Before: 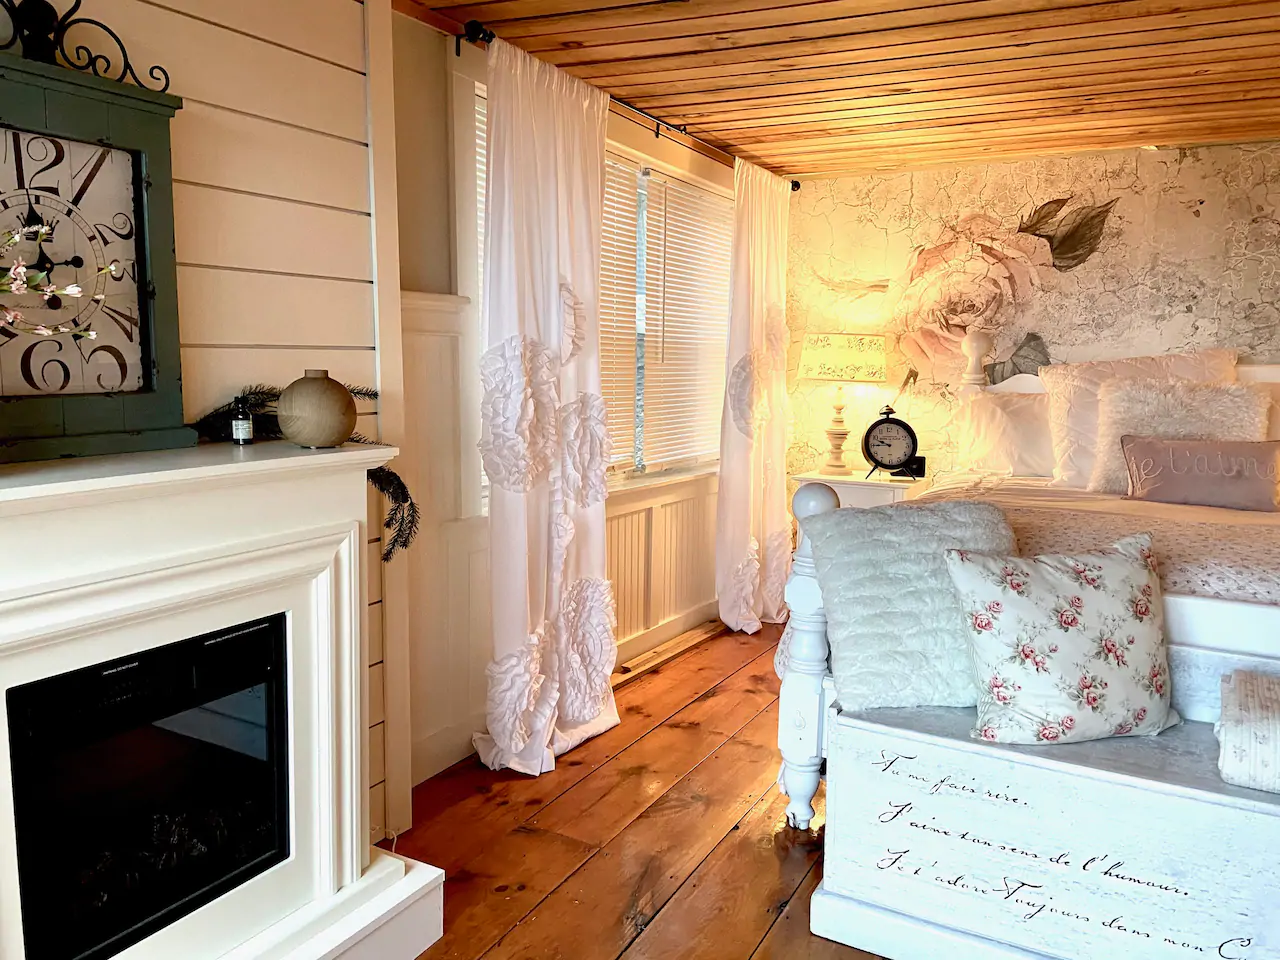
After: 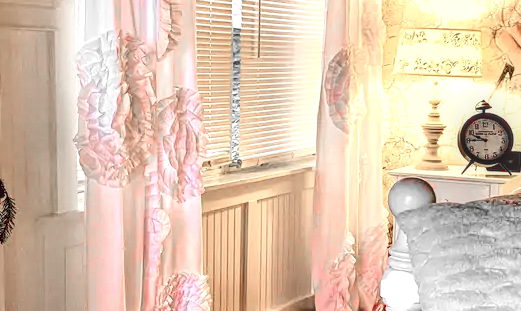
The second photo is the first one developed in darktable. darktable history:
shadows and highlights: shadows 61.11, soften with gaussian
exposure: exposure 0.212 EV, compensate exposure bias true, compensate highlight preservation false
local contrast: highlights 1%, shadows 6%, detail 134%
contrast brightness saturation: contrast 0.205, brightness 0.156, saturation 0.221
color correction: highlights b* -0.004, saturation 1.13
color zones: curves: ch1 [(0, 0.831) (0.08, 0.771) (0.157, 0.268) (0.241, 0.207) (0.562, -0.005) (0.714, -0.013) (0.876, 0.01) (1, 0.831)]
crop: left 31.616%, top 31.833%, right 27.657%, bottom 35.696%
